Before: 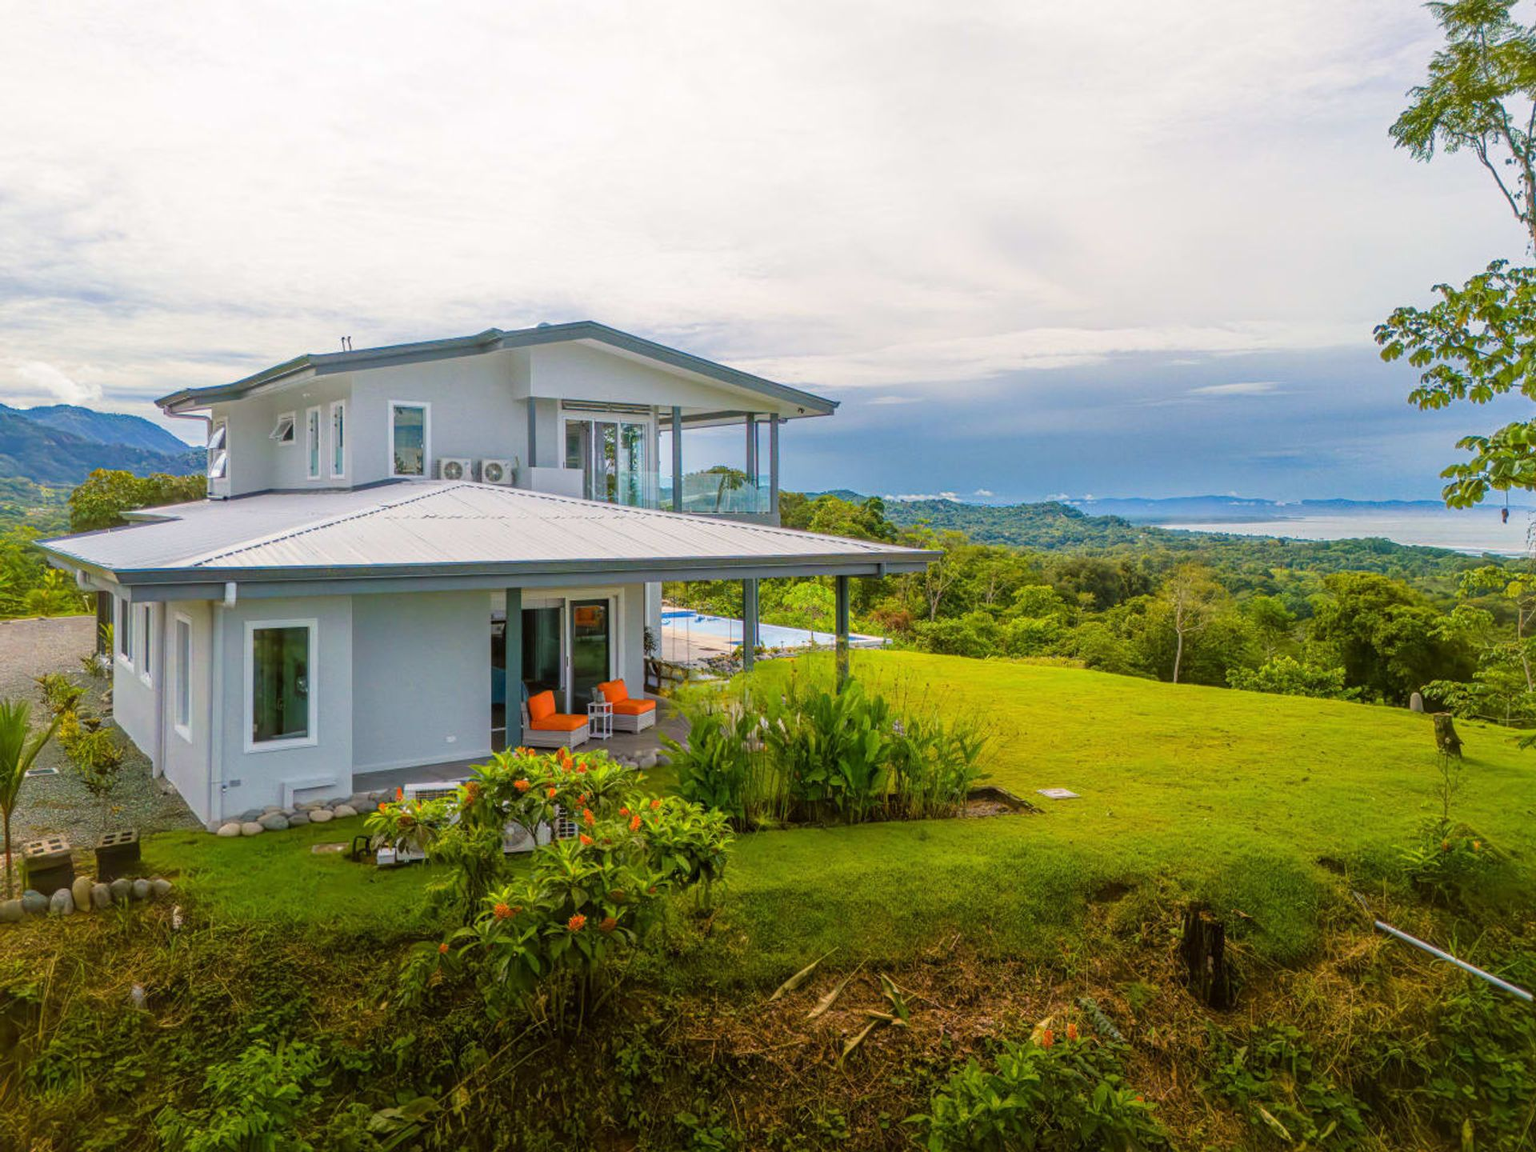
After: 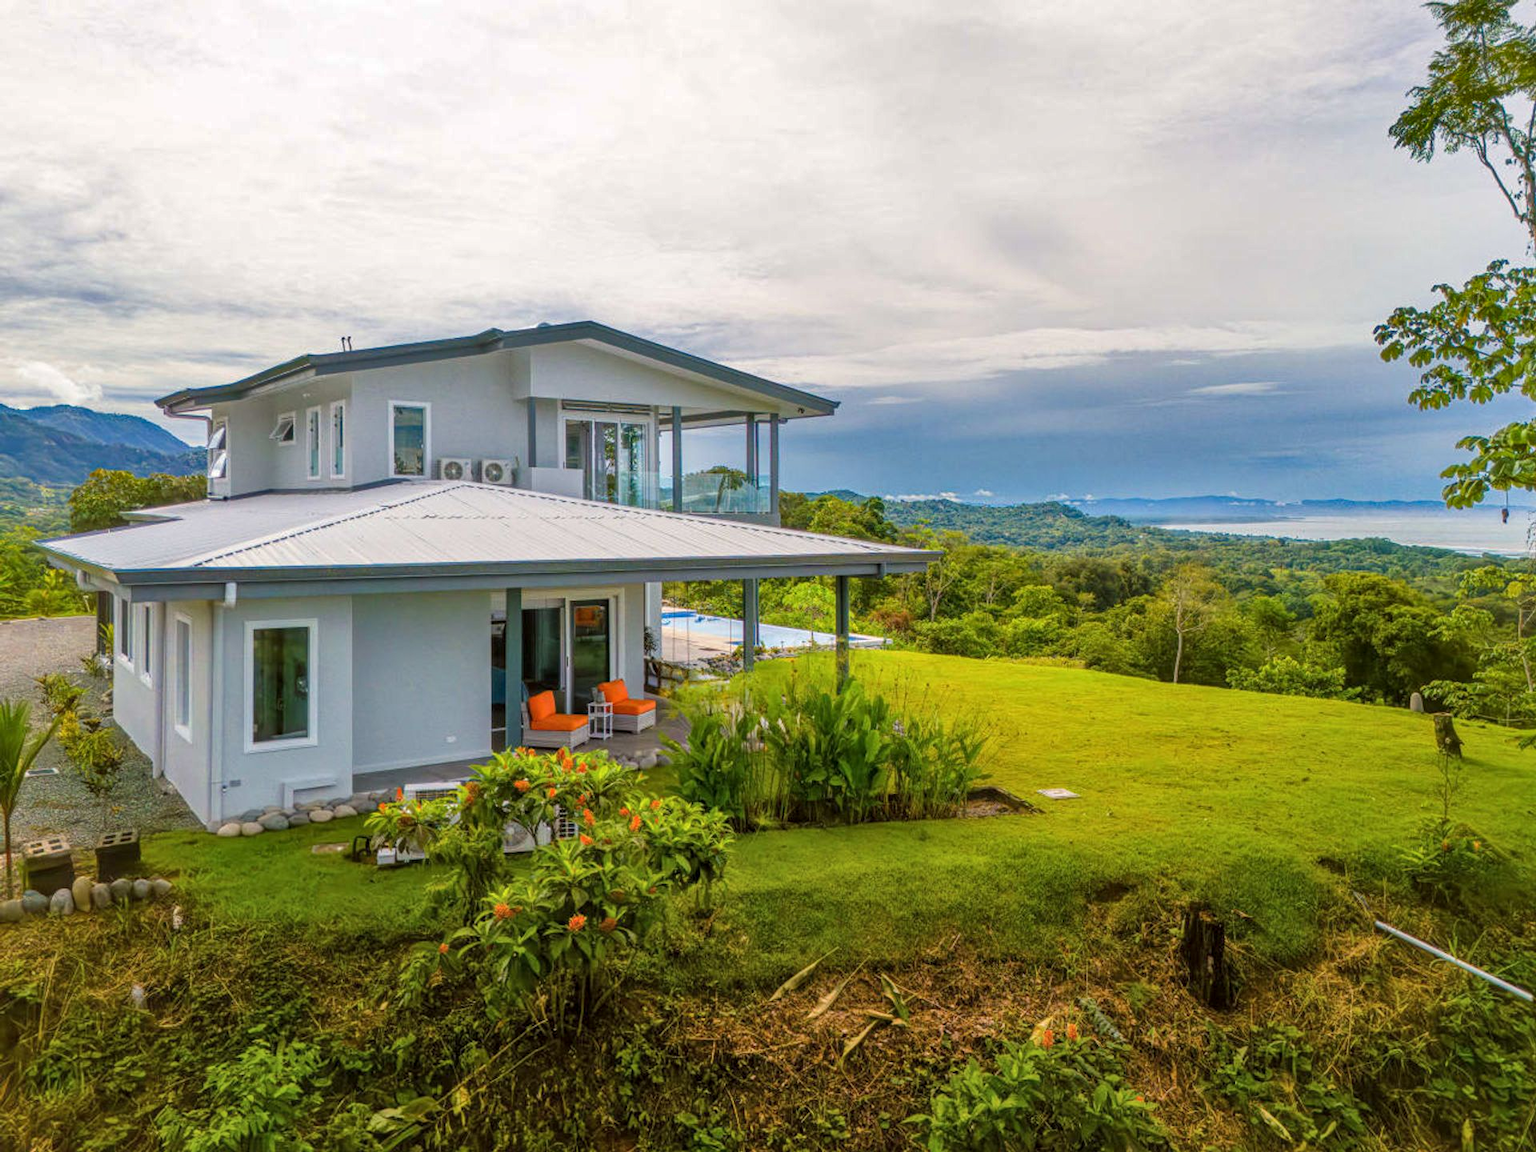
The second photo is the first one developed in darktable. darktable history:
local contrast: highlights 102%, shadows 99%, detail 119%, midtone range 0.2
shadows and highlights: white point adjustment 0.066, soften with gaussian
